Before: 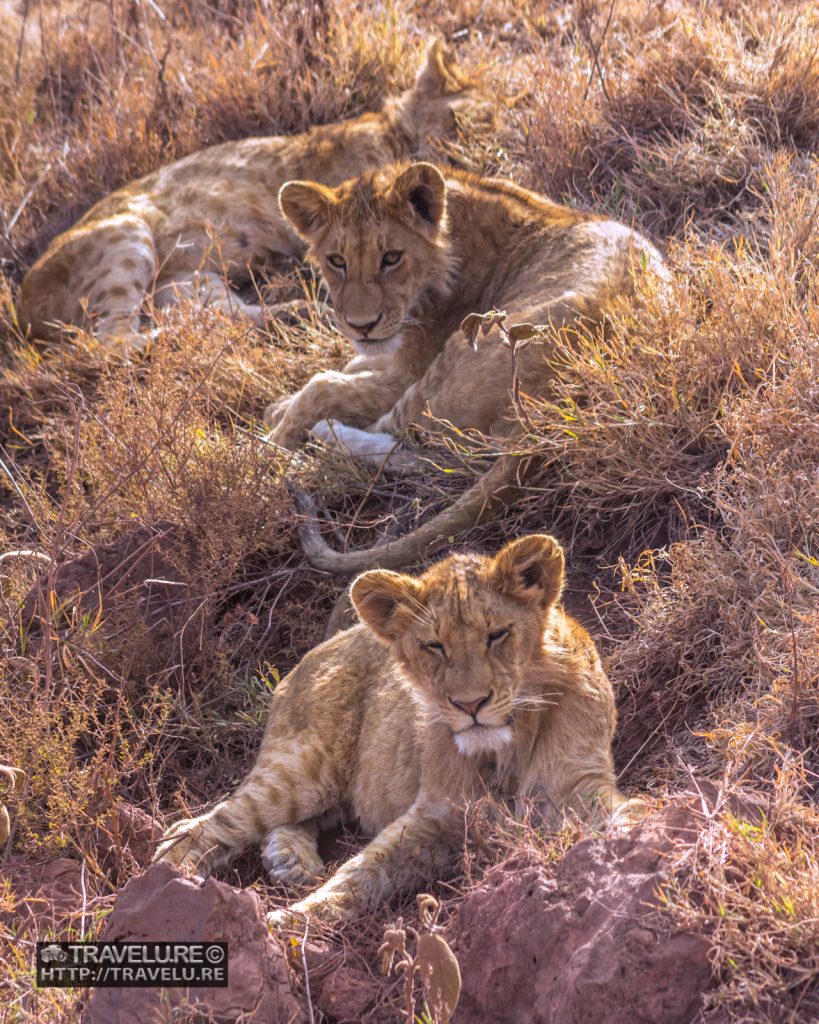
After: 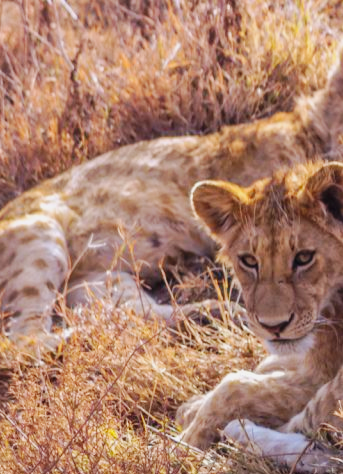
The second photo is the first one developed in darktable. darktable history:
base curve: curves: ch0 [(0, 0) (0.032, 0.025) (0.121, 0.166) (0.206, 0.329) (0.605, 0.79) (1, 1)], preserve colors none
crop and rotate: left 10.817%, top 0.062%, right 47.194%, bottom 53.626%
tone equalizer: -8 EV 0.25 EV, -7 EV 0.417 EV, -6 EV 0.417 EV, -5 EV 0.25 EV, -3 EV -0.25 EV, -2 EV -0.417 EV, -1 EV -0.417 EV, +0 EV -0.25 EV, edges refinement/feathering 500, mask exposure compensation -1.57 EV, preserve details guided filter
